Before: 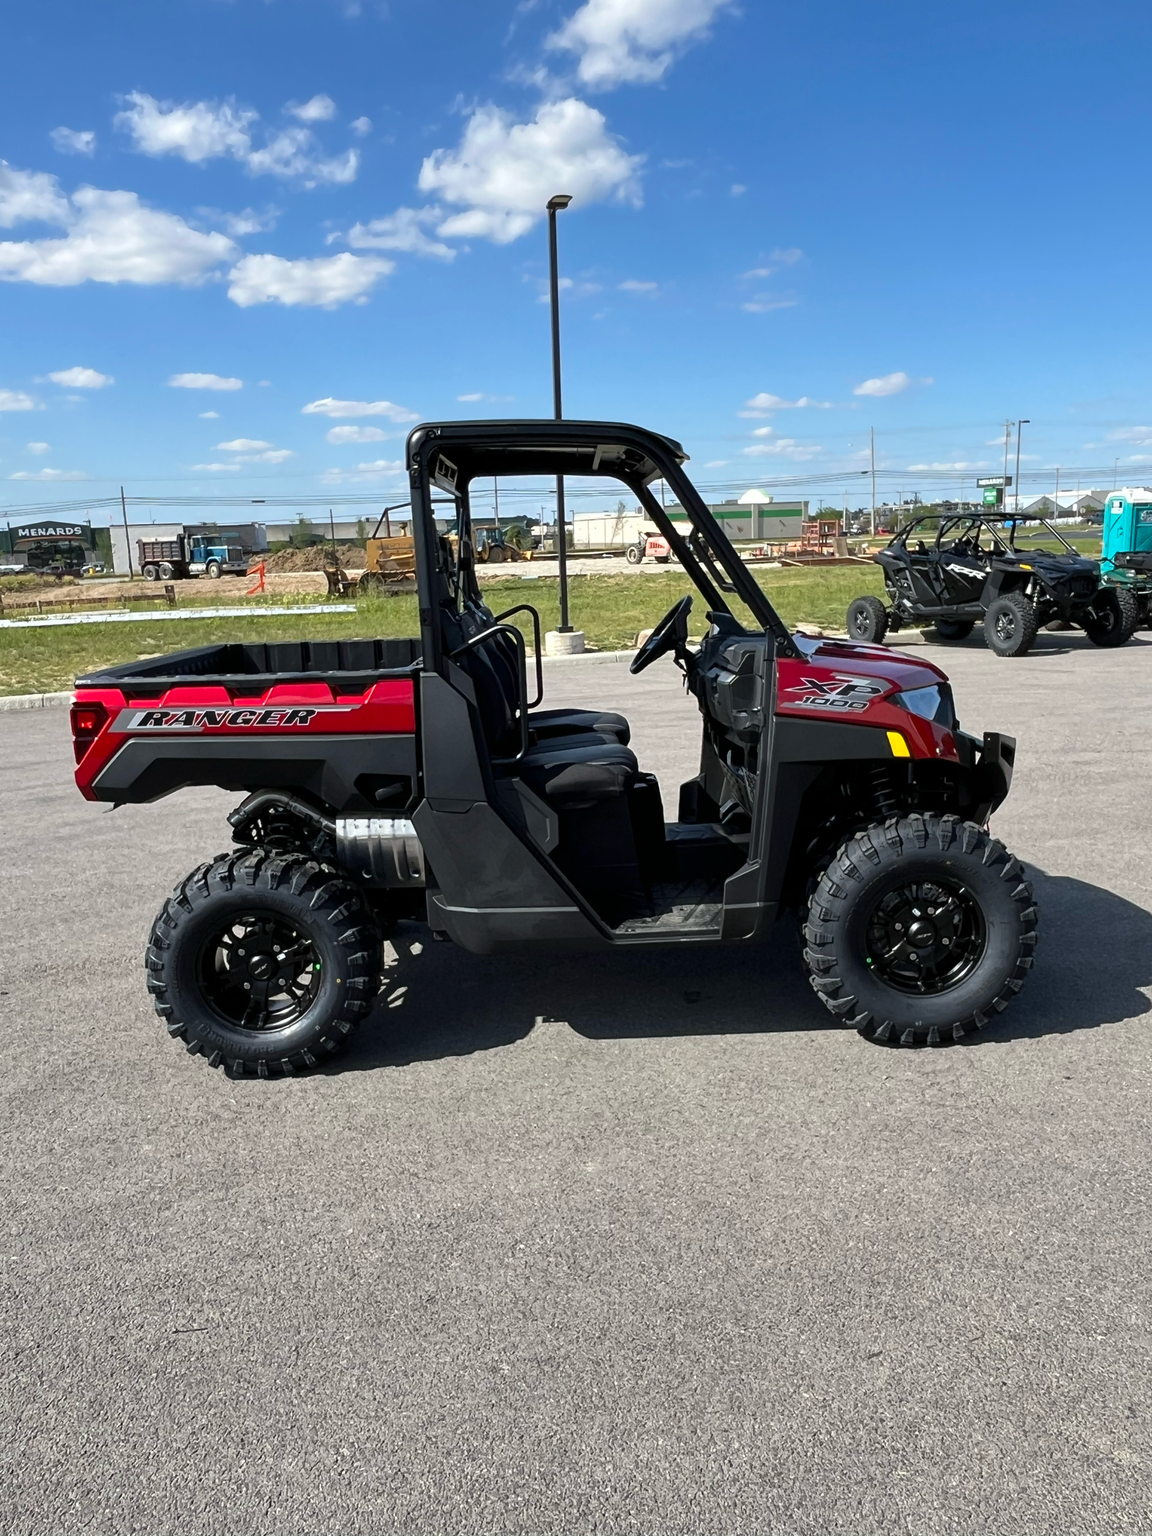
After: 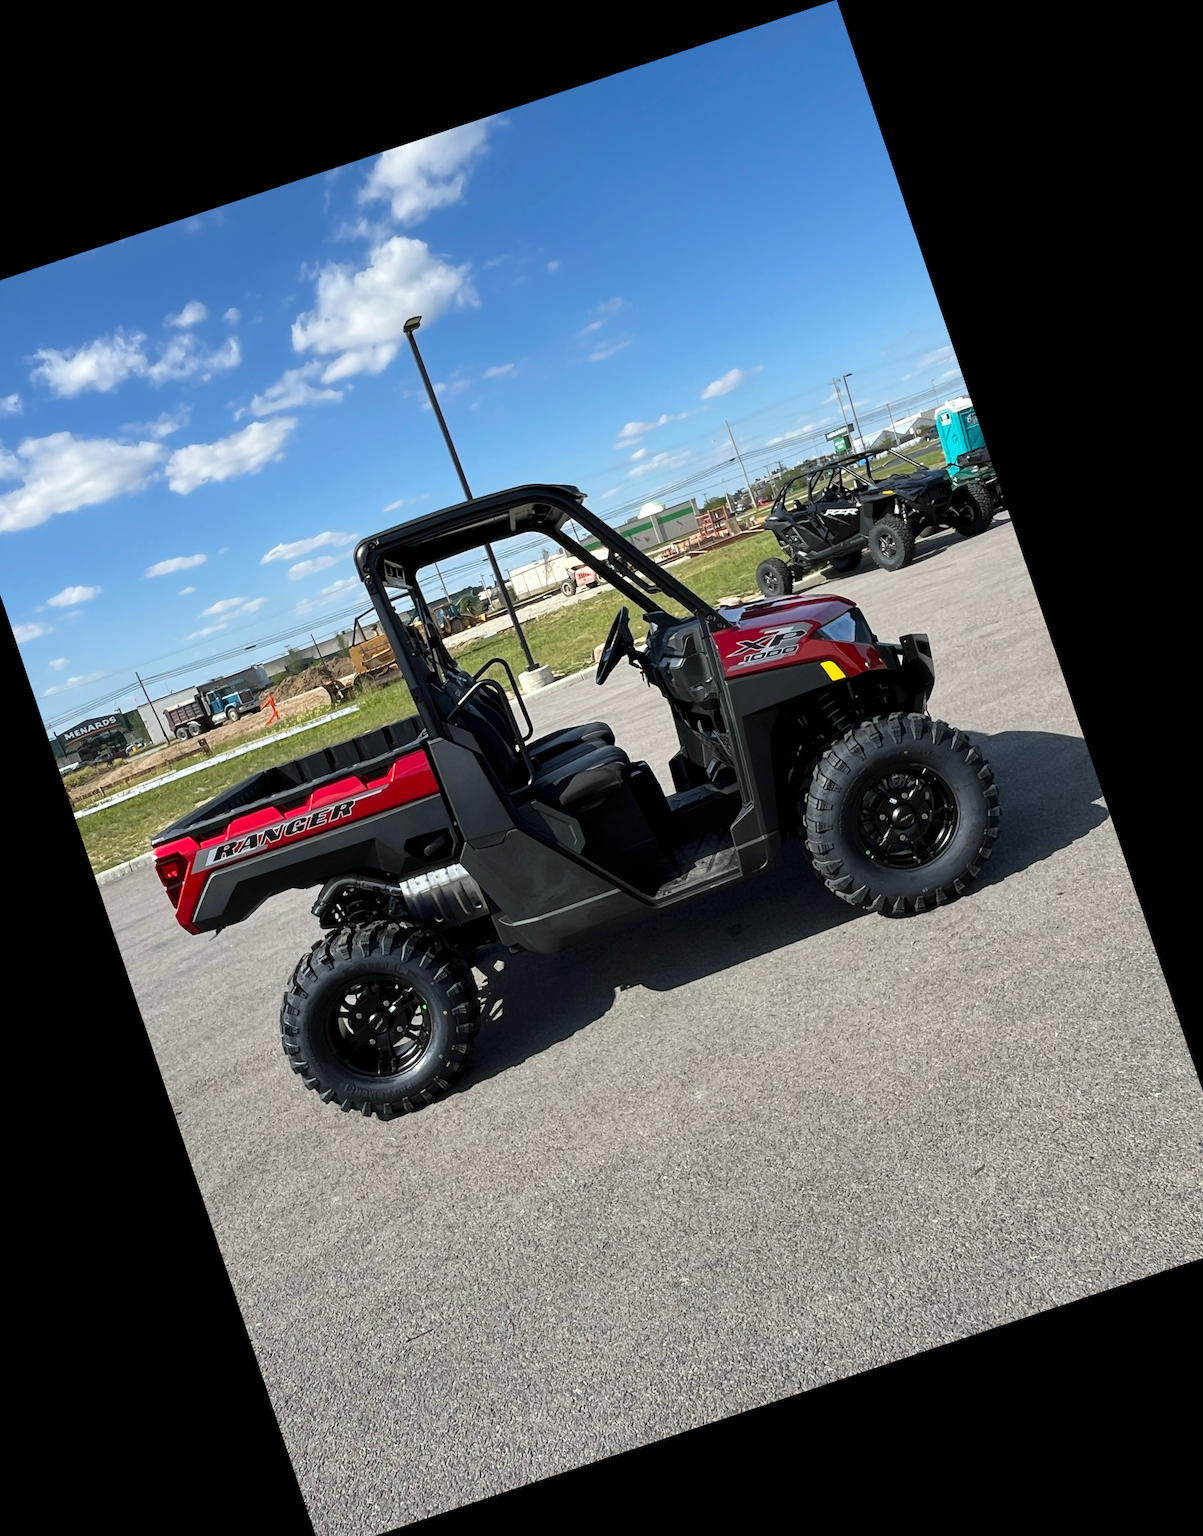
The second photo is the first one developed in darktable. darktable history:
crop and rotate: angle 18.54°, left 7.003%, right 3.627%, bottom 1.07%
